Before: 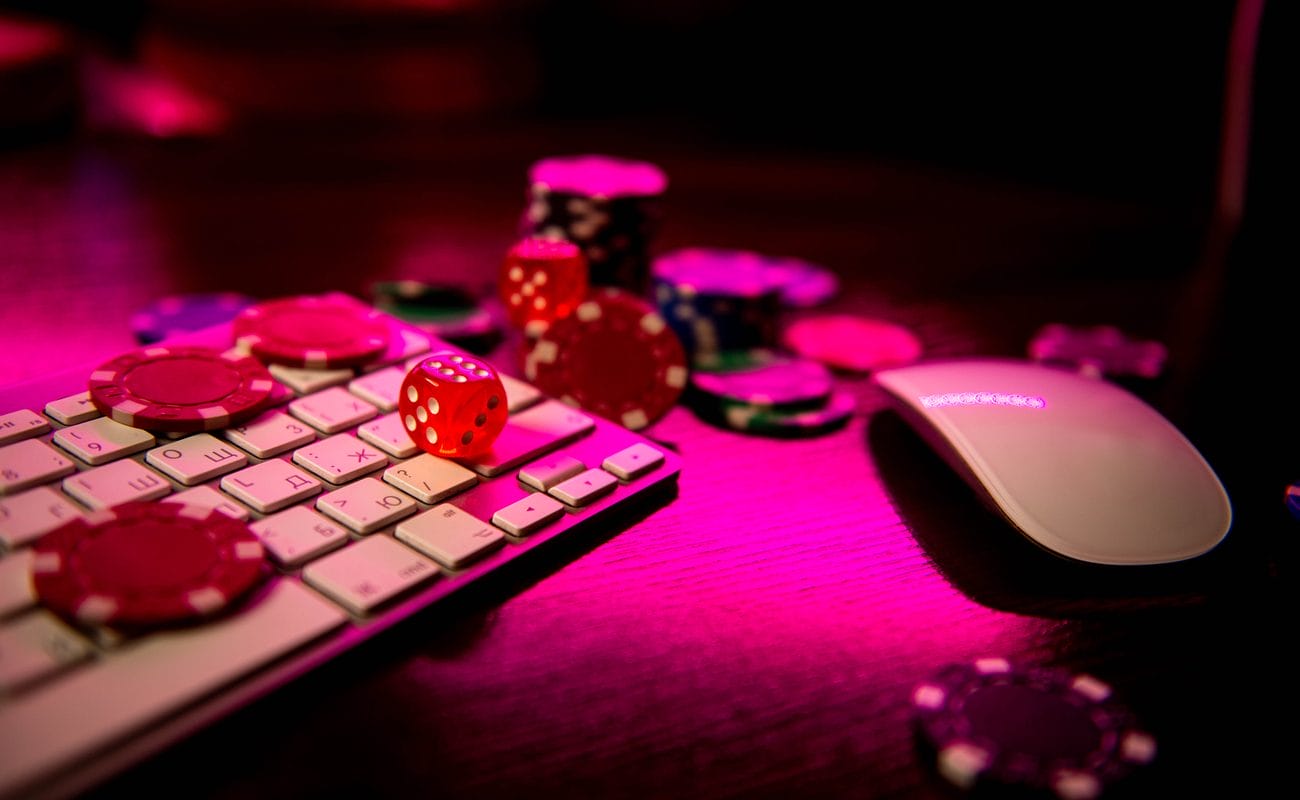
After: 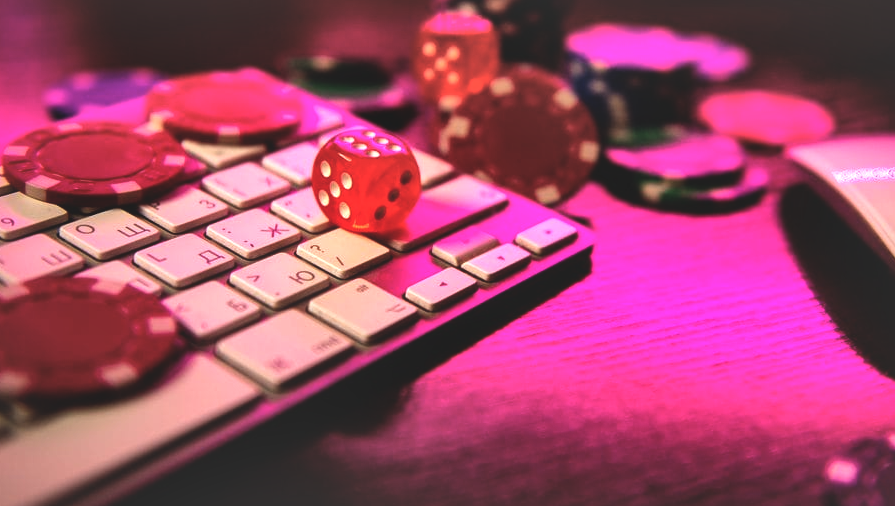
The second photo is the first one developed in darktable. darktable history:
local contrast: mode bilateral grid, contrast 20, coarseness 50, detail 172%, midtone range 0.2
crop: left 6.74%, top 28.154%, right 24.371%, bottom 8.475%
shadows and highlights: soften with gaussian
exposure: black level correction -0.028, compensate exposure bias true, compensate highlight preservation false
tone equalizer: -8 EV -0.402 EV, -7 EV -0.379 EV, -6 EV -0.302 EV, -5 EV -0.218 EV, -3 EV 0.195 EV, -2 EV 0.361 EV, -1 EV 0.364 EV, +0 EV 0.401 EV, smoothing diameter 2.17%, edges refinement/feathering 23.31, mask exposure compensation -1.57 EV, filter diffusion 5
